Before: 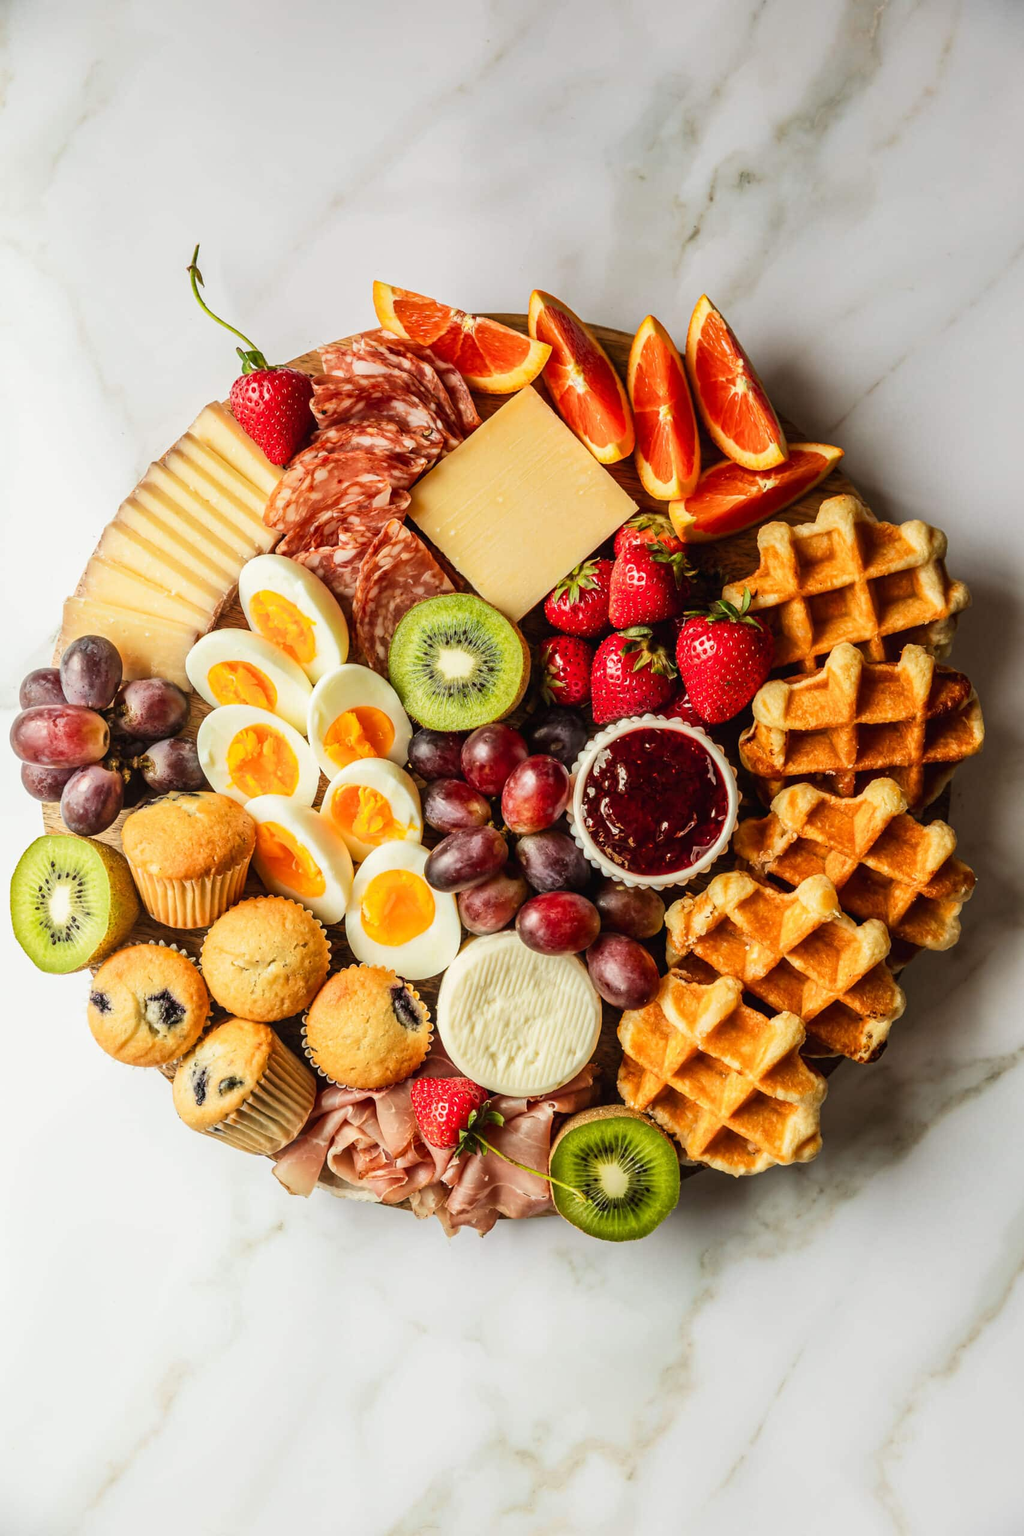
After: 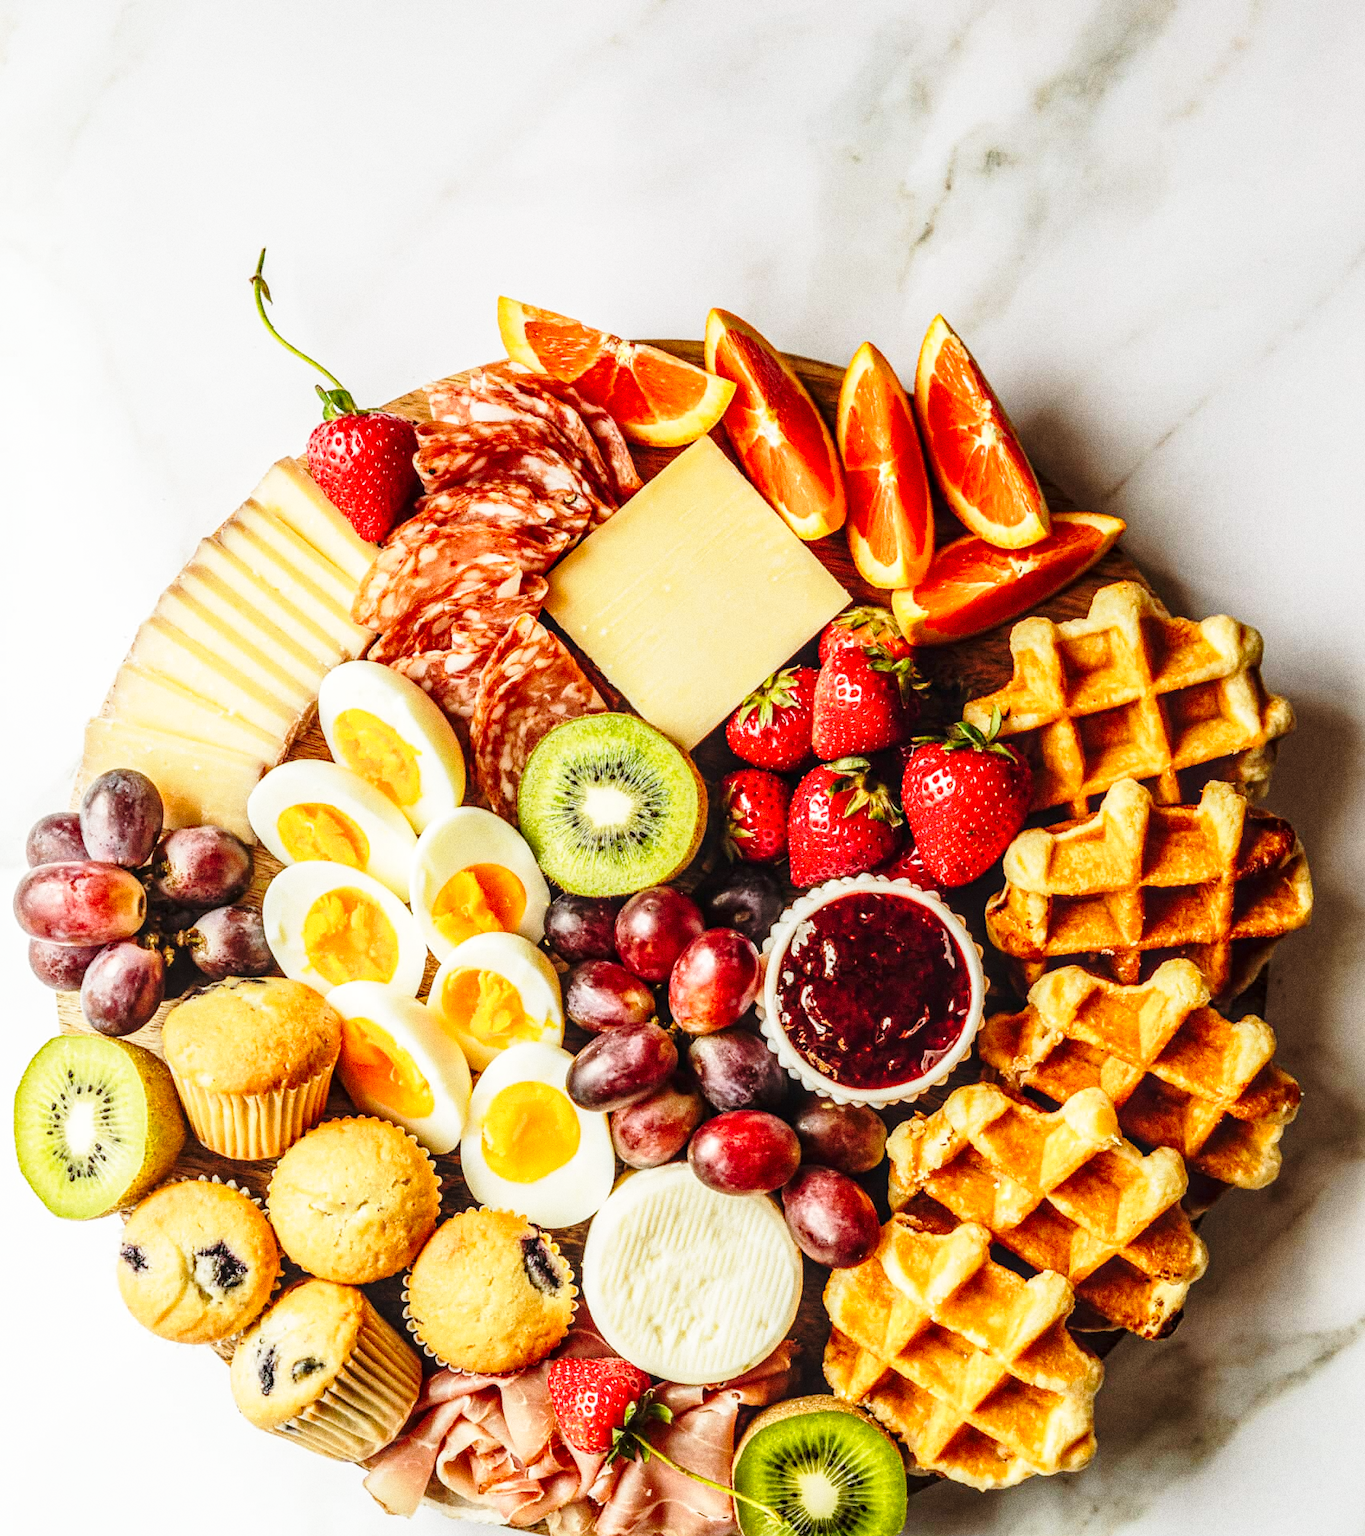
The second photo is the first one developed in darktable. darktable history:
grain: coarseness 0.09 ISO, strength 40%
crop: top 3.857%, bottom 21.132%
local contrast: on, module defaults
base curve: curves: ch0 [(0, 0) (0.028, 0.03) (0.121, 0.232) (0.46, 0.748) (0.859, 0.968) (1, 1)], preserve colors none
